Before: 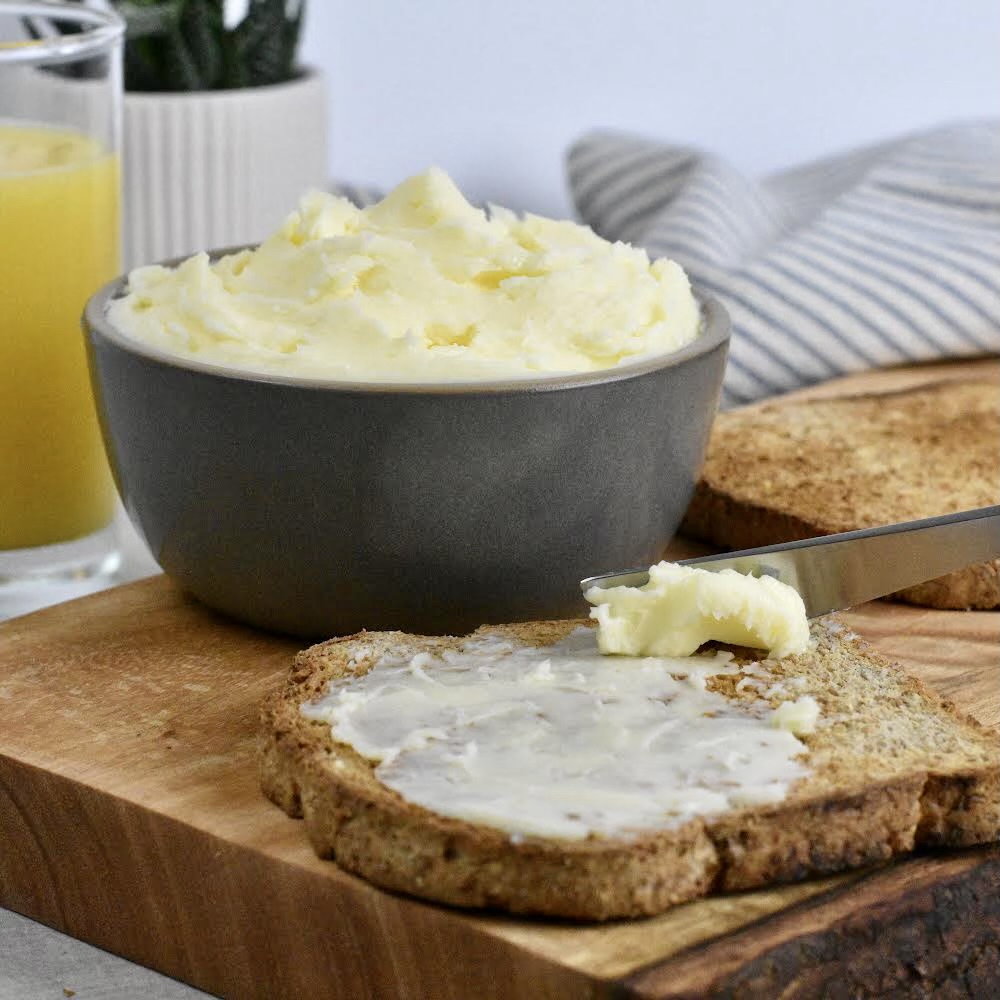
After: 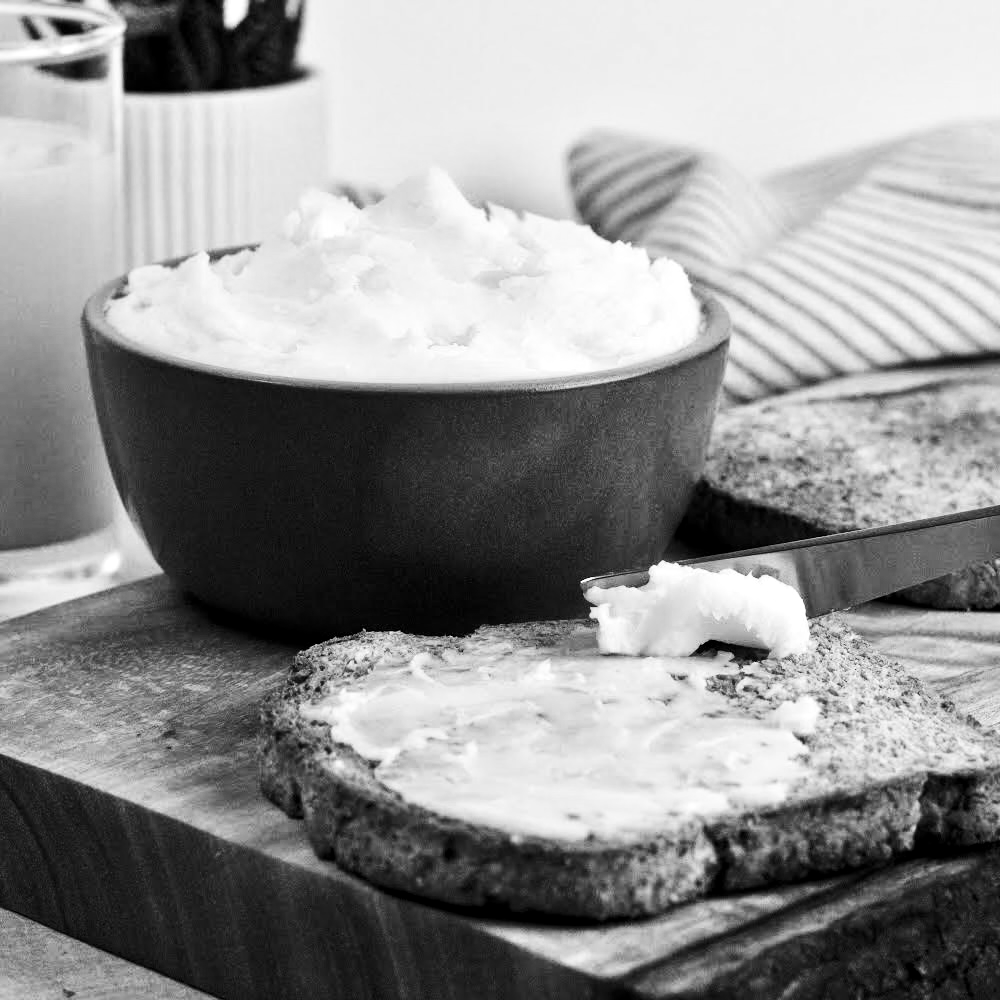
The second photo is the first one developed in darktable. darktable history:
contrast brightness saturation: contrast 0.28
color balance: contrast 10%
monochrome: a 16.06, b 15.48, size 1
local contrast: highlights 100%, shadows 100%, detail 120%, midtone range 0.2
